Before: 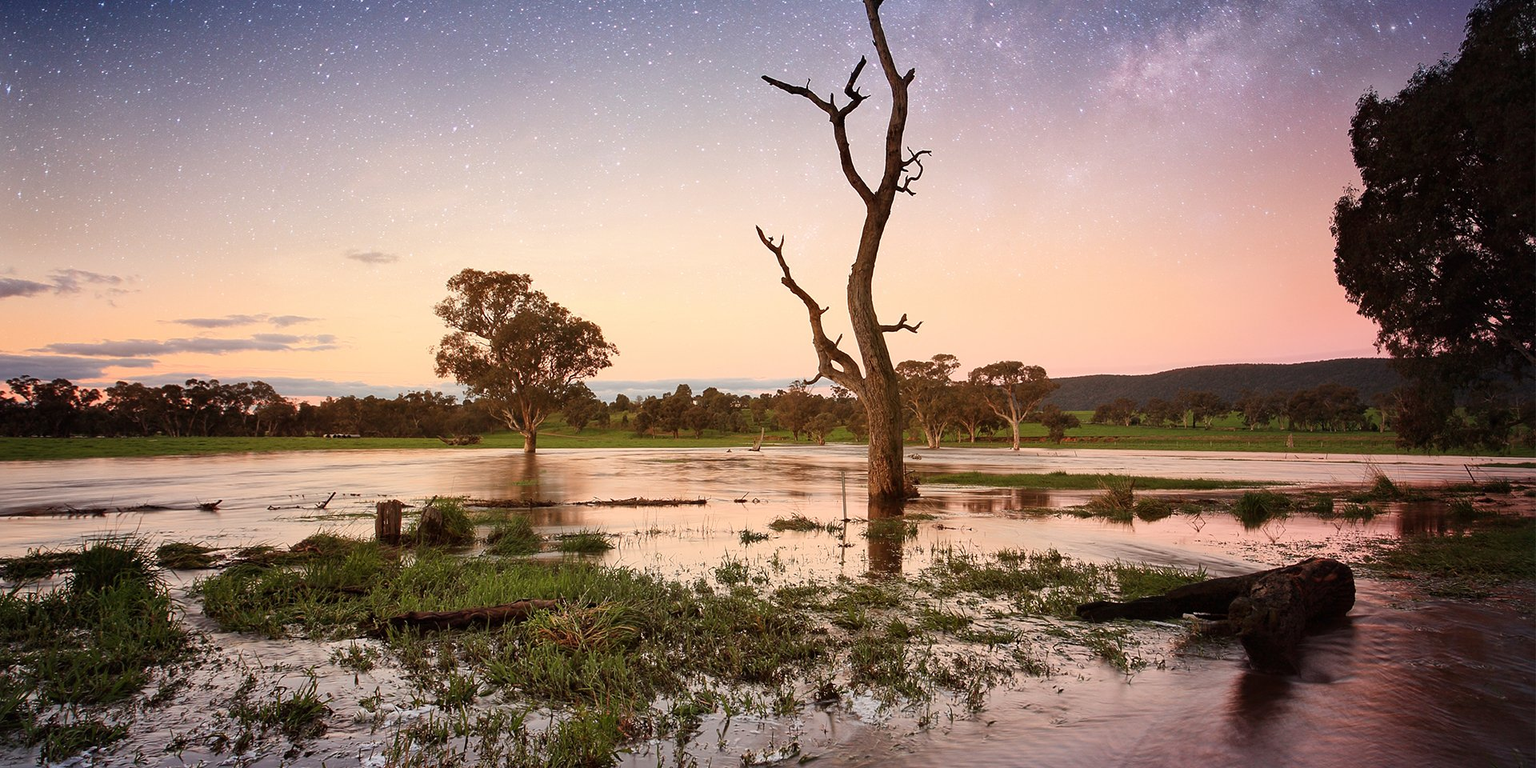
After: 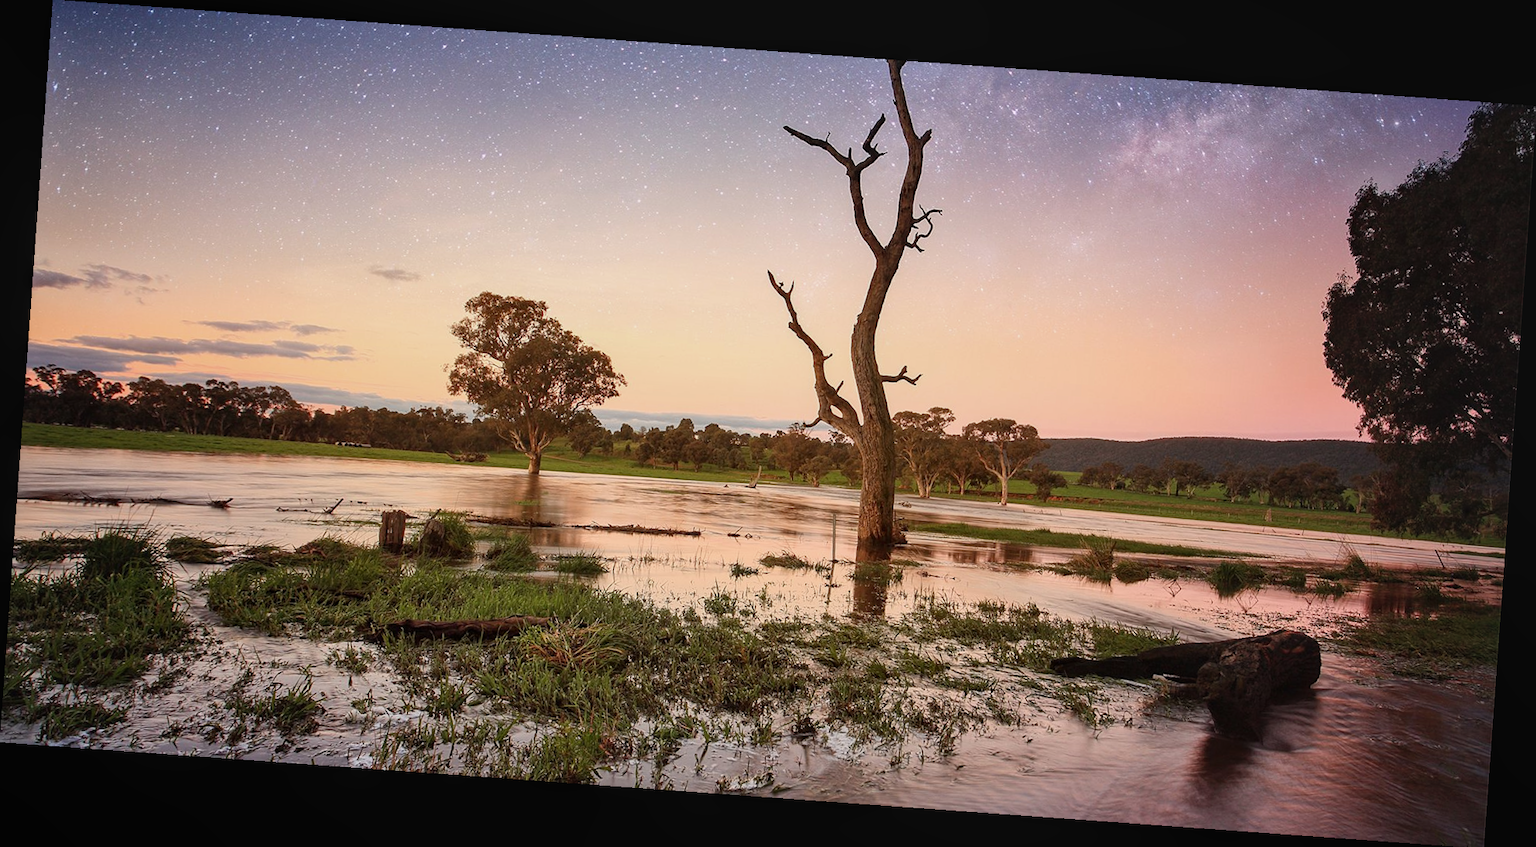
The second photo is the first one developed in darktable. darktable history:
local contrast: detail 110%
rotate and perspective: rotation 4.1°, automatic cropping off
